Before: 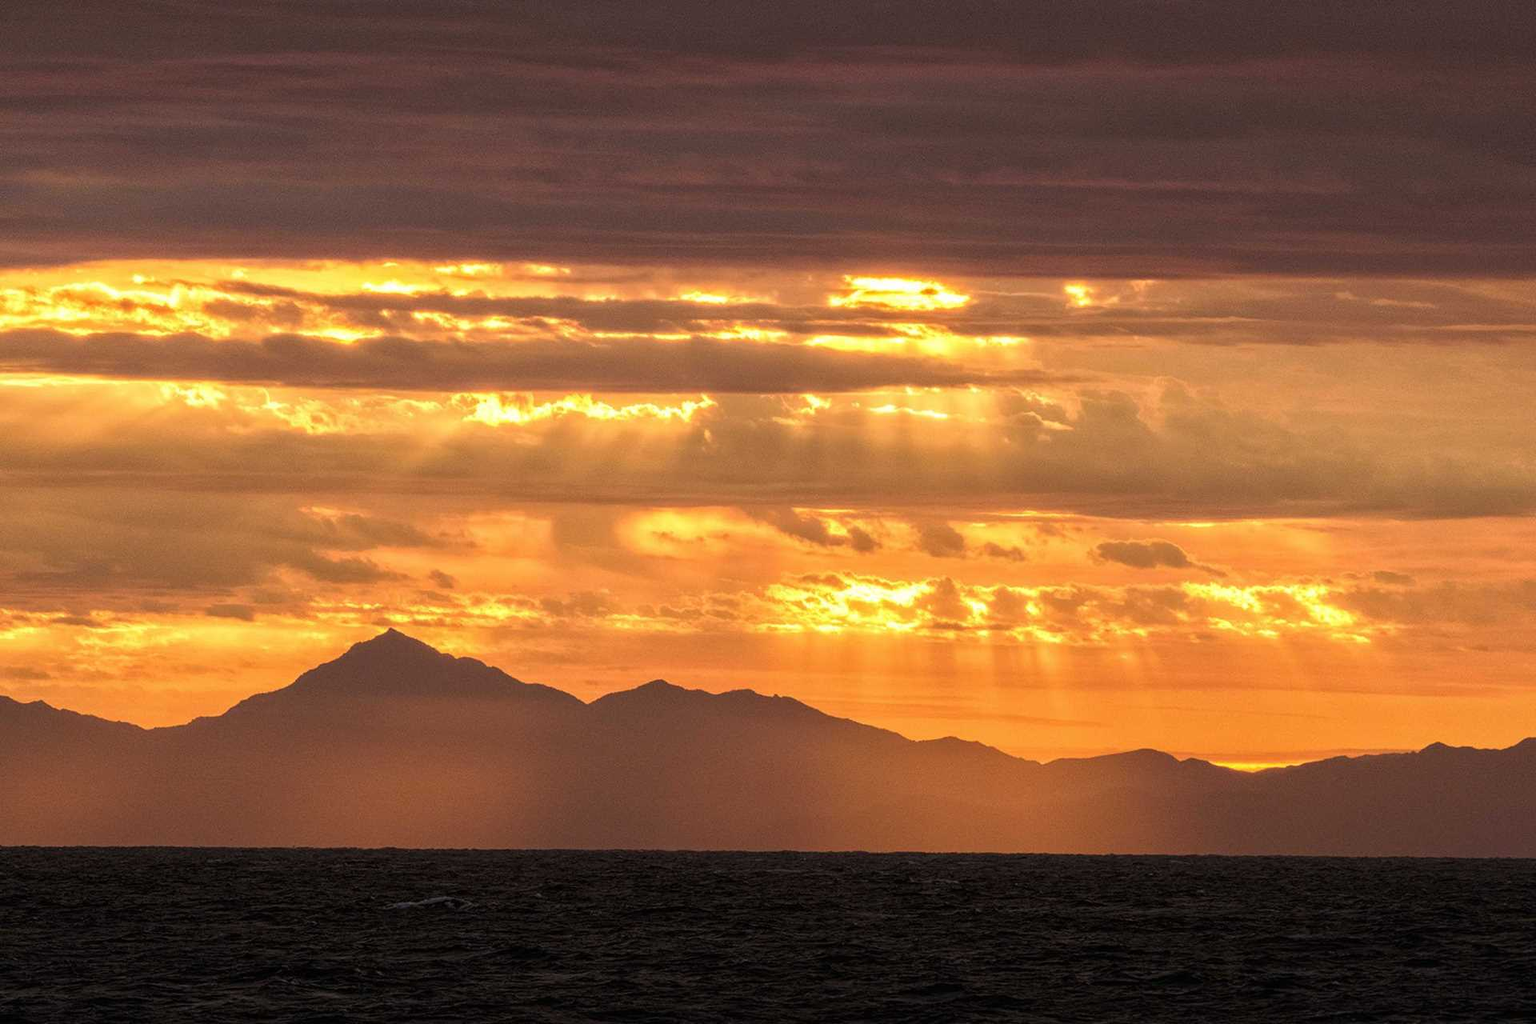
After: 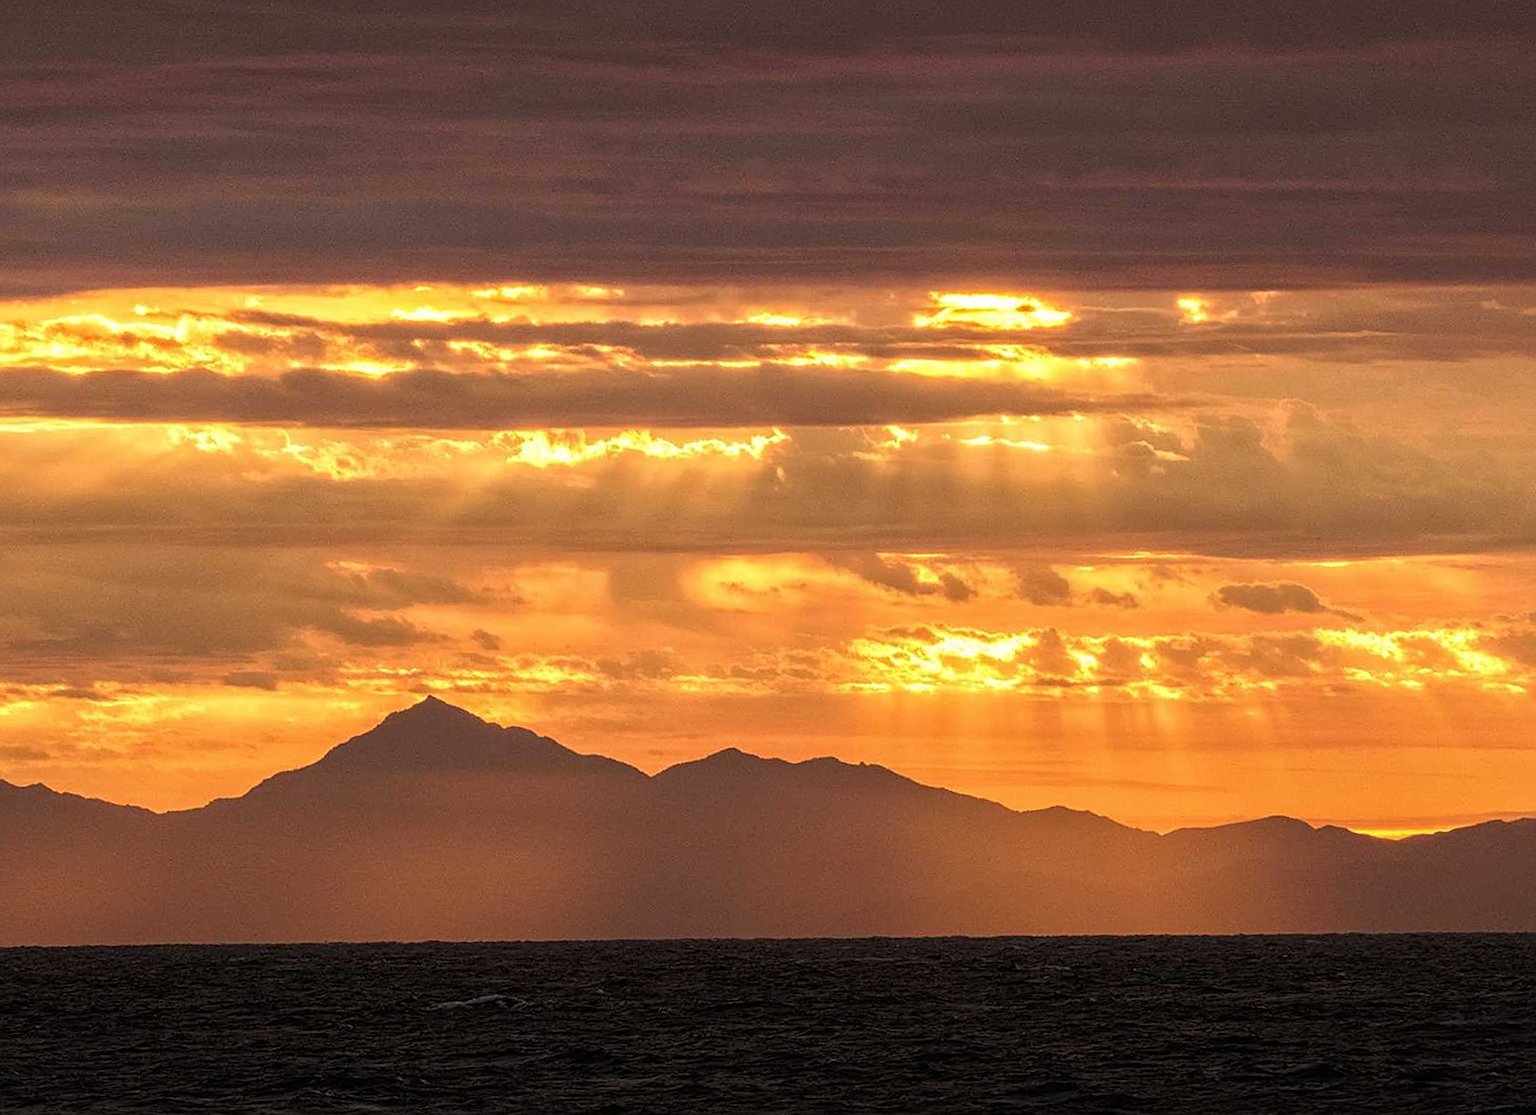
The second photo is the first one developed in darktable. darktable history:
rotate and perspective: rotation -1°, crop left 0.011, crop right 0.989, crop top 0.025, crop bottom 0.975
crop: right 9.509%, bottom 0.031%
sharpen: on, module defaults
